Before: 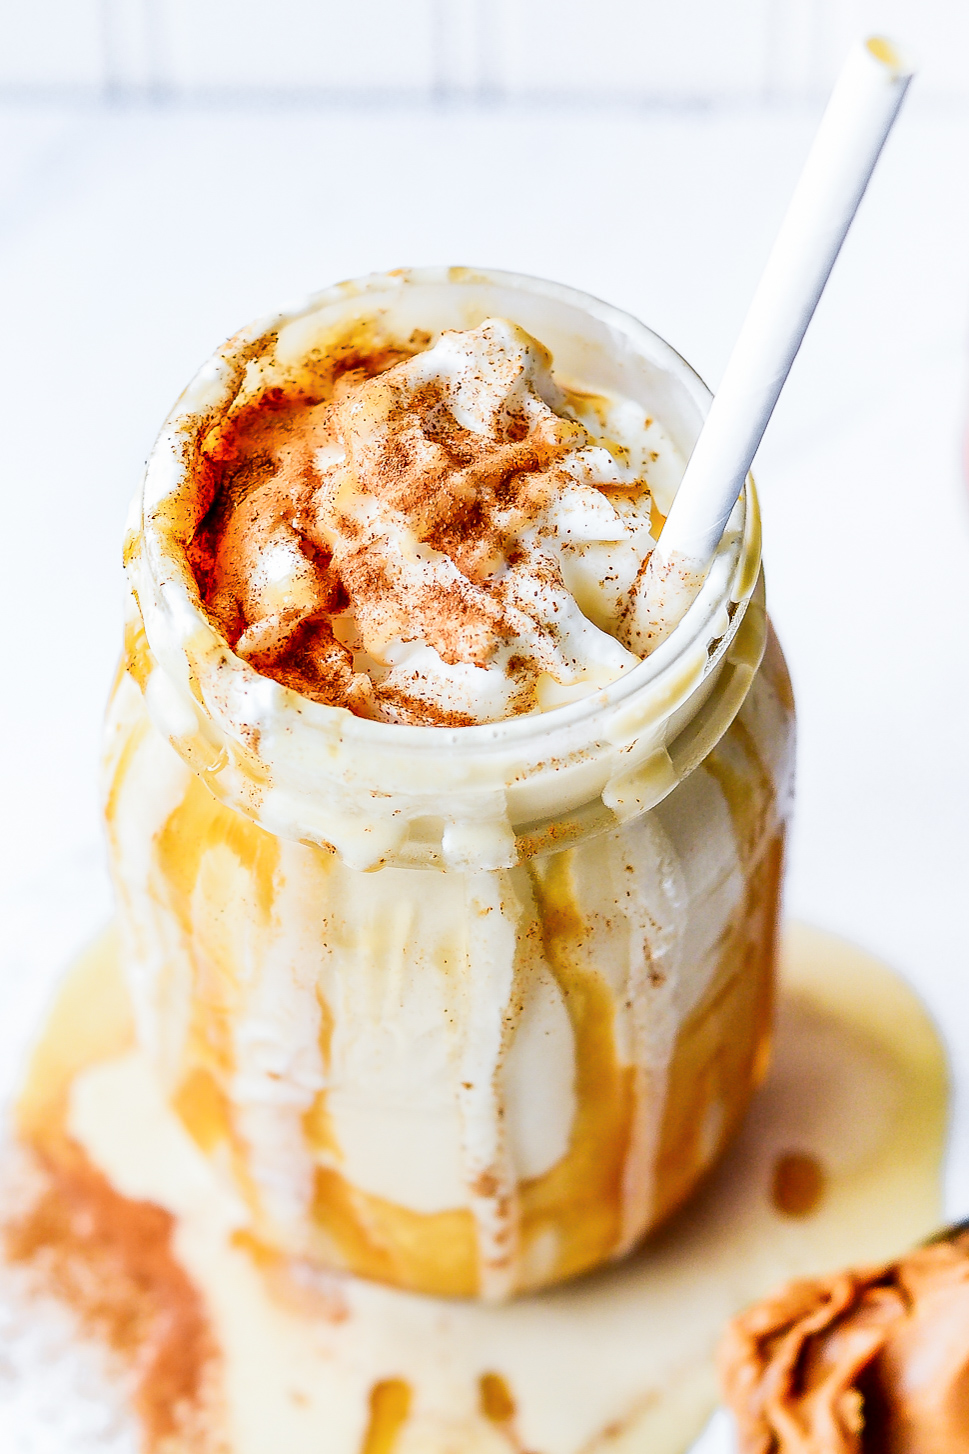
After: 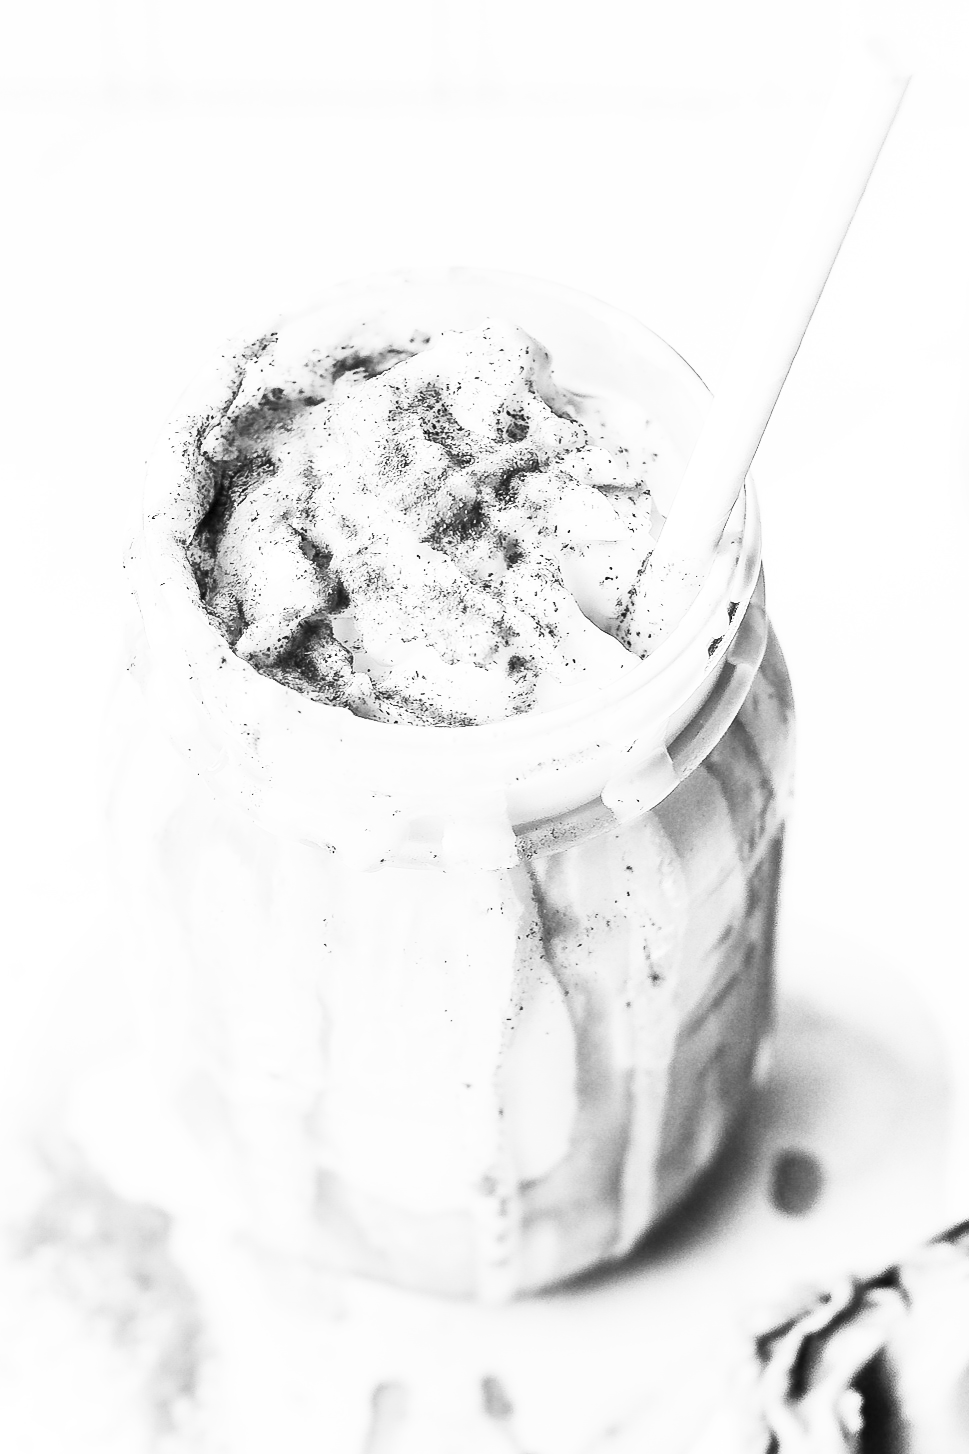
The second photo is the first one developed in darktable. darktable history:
contrast brightness saturation: contrast 0.53, brightness 0.47, saturation -1
